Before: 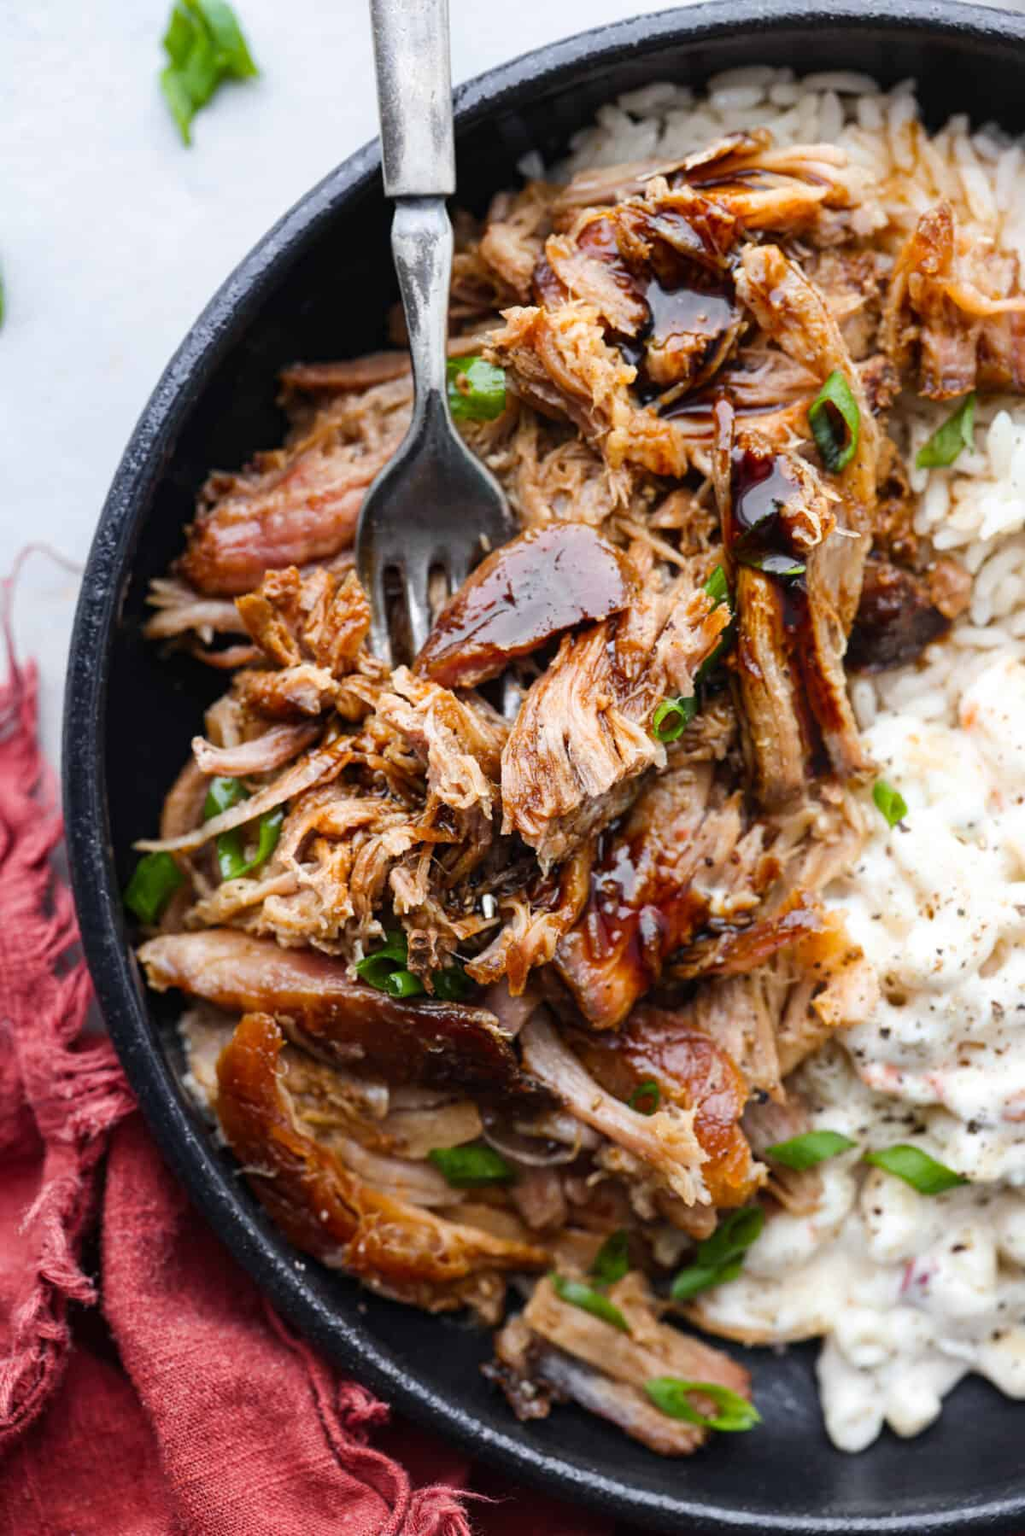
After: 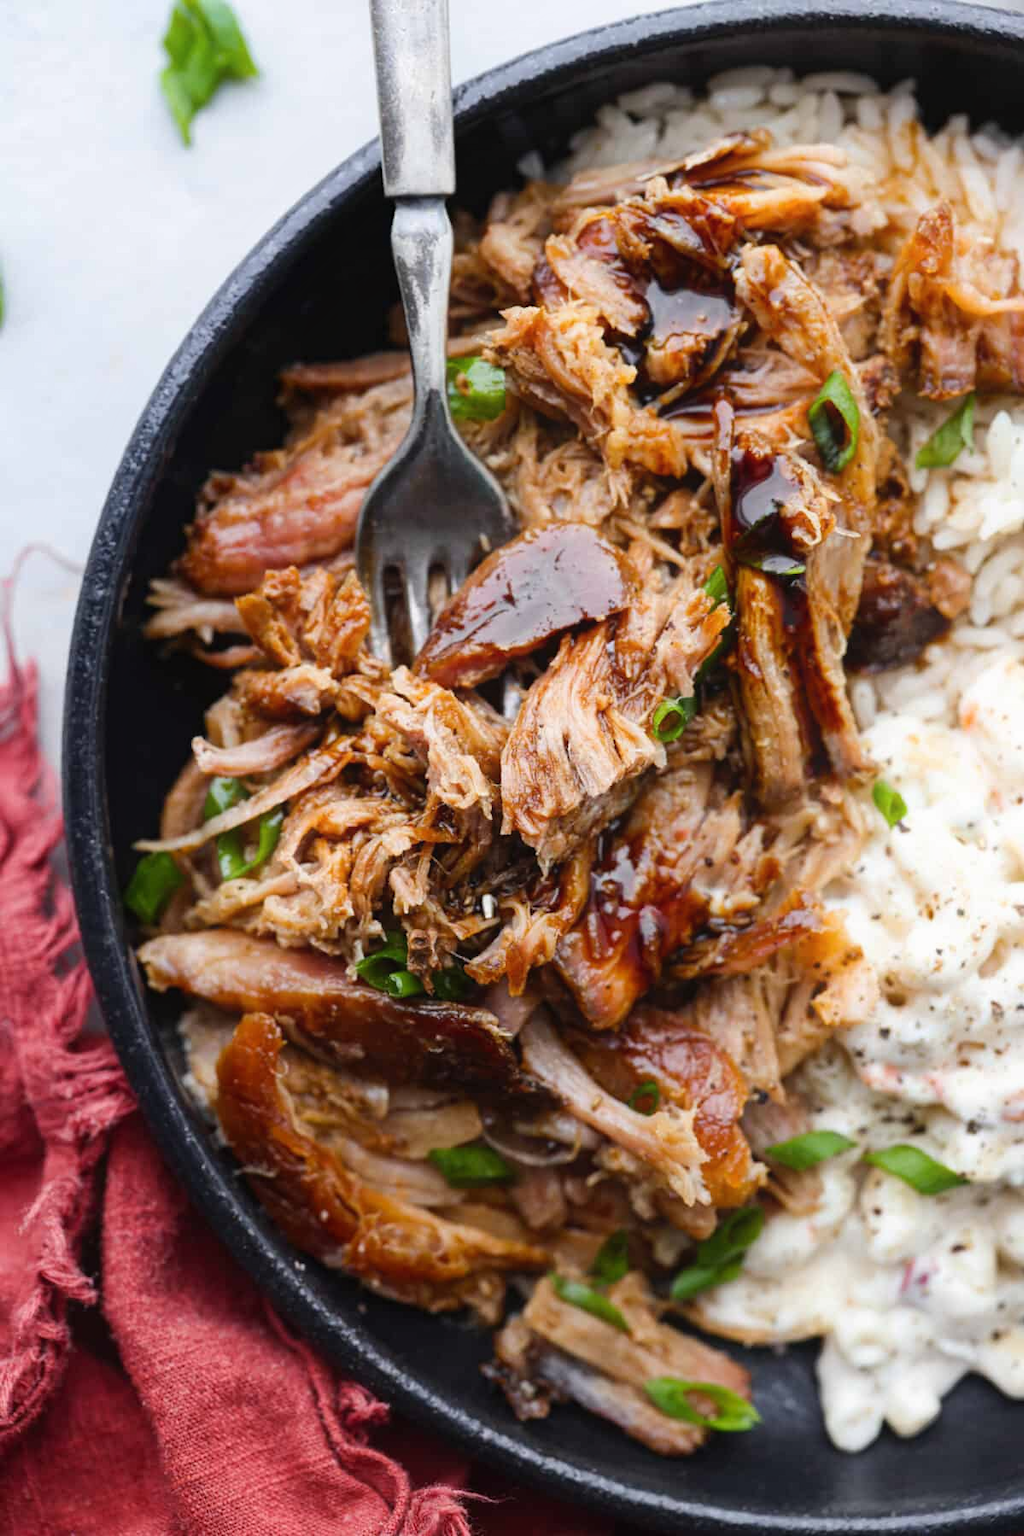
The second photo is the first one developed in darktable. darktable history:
contrast equalizer: y [[0.6 ×6], [0.55 ×6], [0 ×6], [0 ×6], [0 ×6]], mix -0.208
